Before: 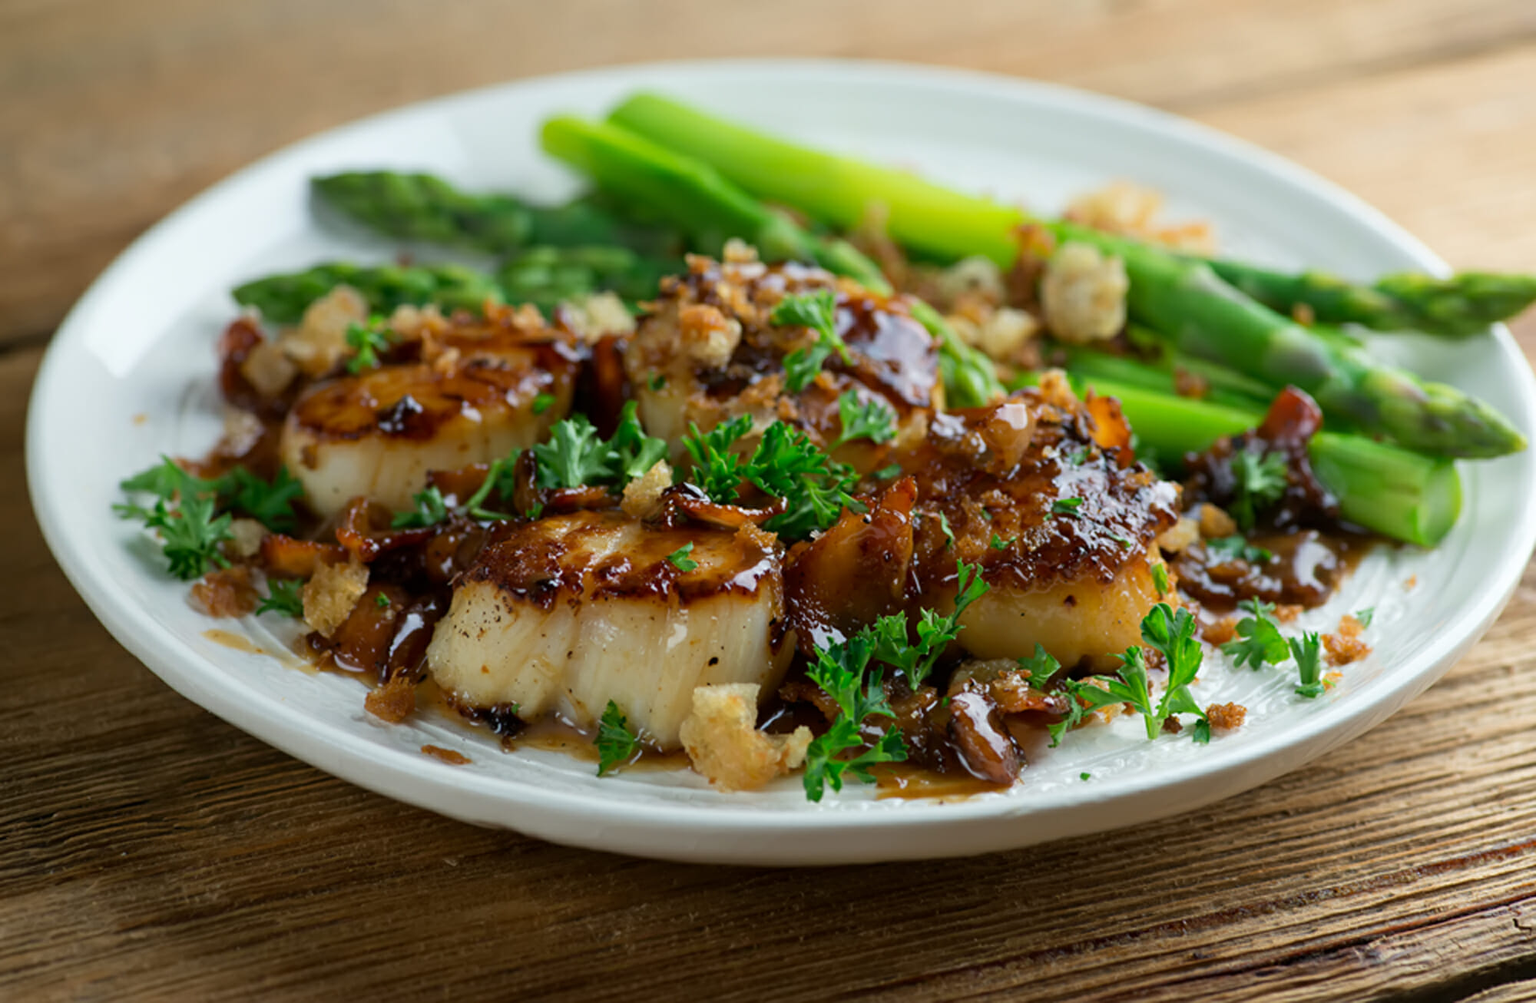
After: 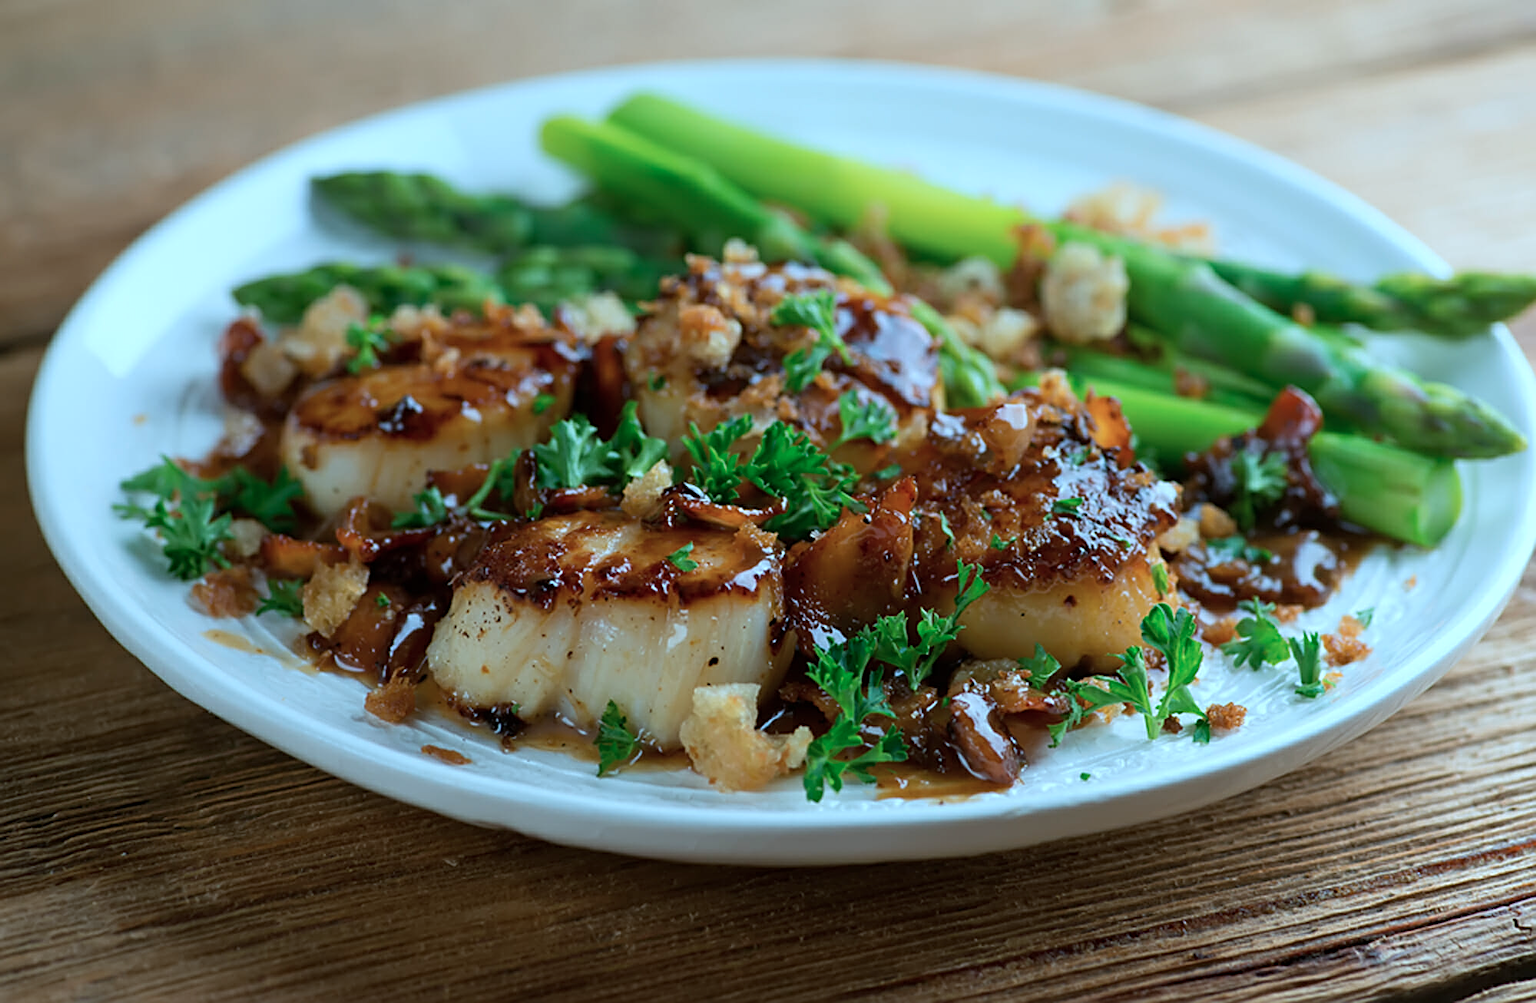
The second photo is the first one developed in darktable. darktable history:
sharpen: on, module defaults
color correction: highlights a* -9.35, highlights b* -23.15
